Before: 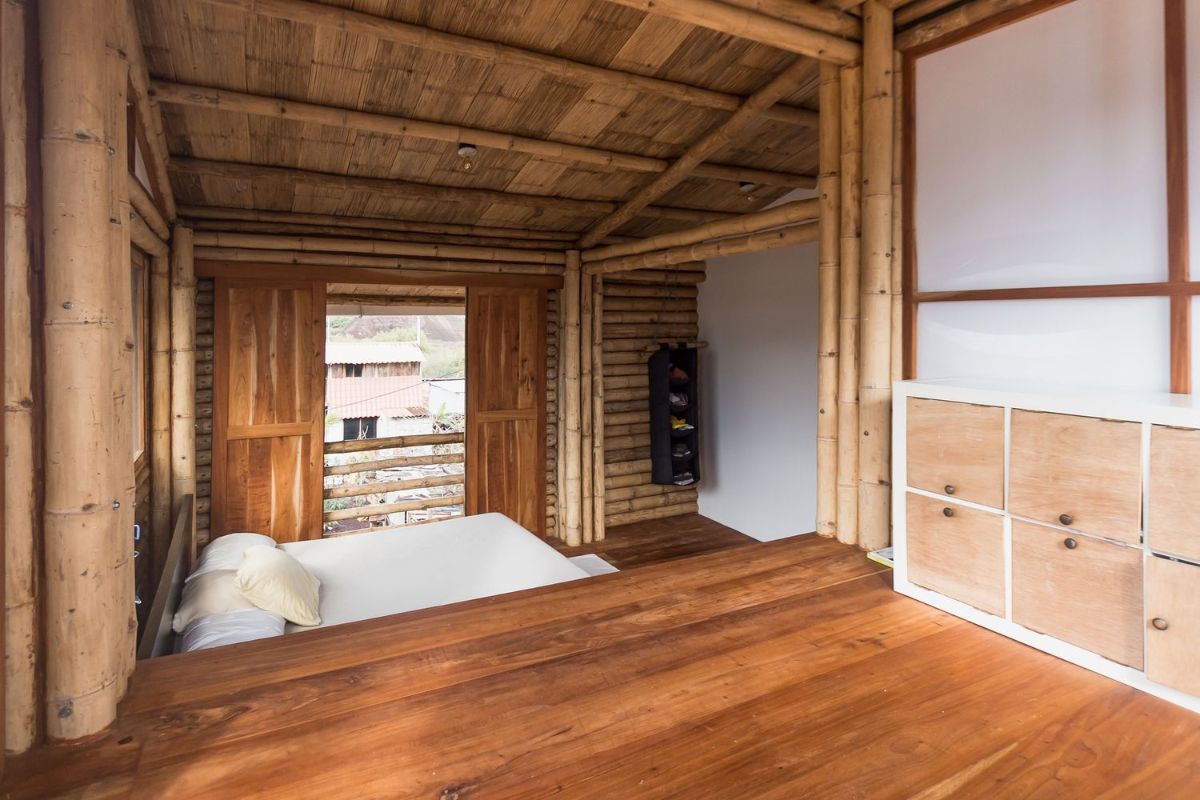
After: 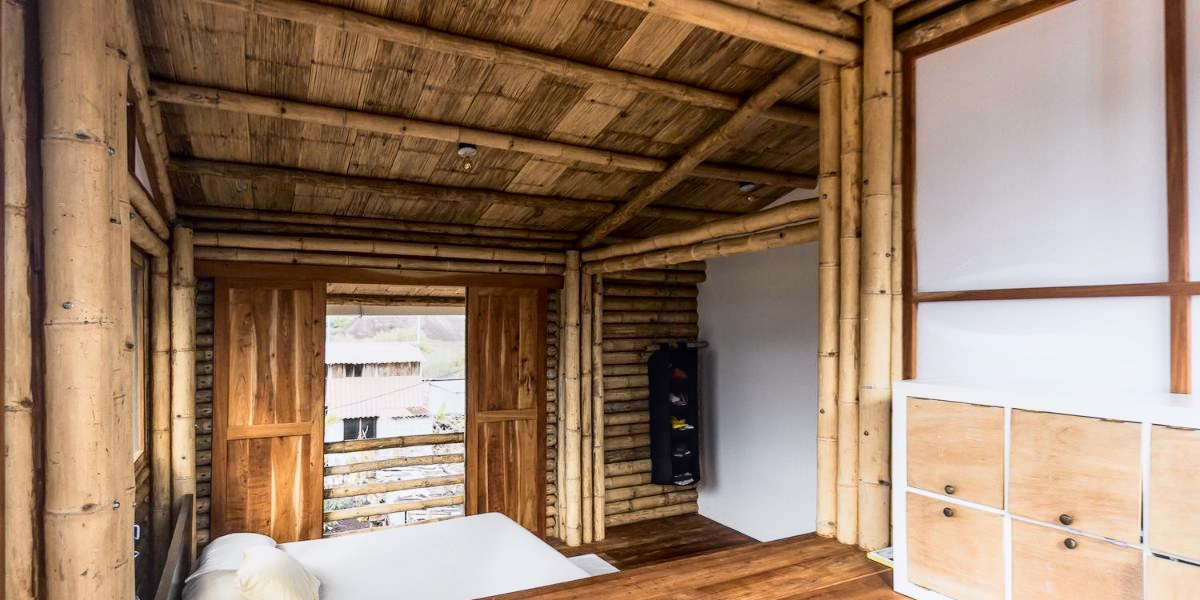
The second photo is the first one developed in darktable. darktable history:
crop: bottom 24.988%
tone curve: curves: ch0 [(0, 0.023) (0.104, 0.058) (0.21, 0.162) (0.469, 0.524) (0.579, 0.65) (0.725, 0.8) (0.858, 0.903) (1, 0.974)]; ch1 [(0, 0) (0.414, 0.395) (0.447, 0.447) (0.502, 0.501) (0.521, 0.512) (0.57, 0.563) (0.618, 0.61) (0.654, 0.642) (1, 1)]; ch2 [(0, 0) (0.356, 0.408) (0.437, 0.453) (0.492, 0.485) (0.524, 0.508) (0.566, 0.567) (0.595, 0.604) (1, 1)], color space Lab, independent channels, preserve colors none
local contrast: on, module defaults
